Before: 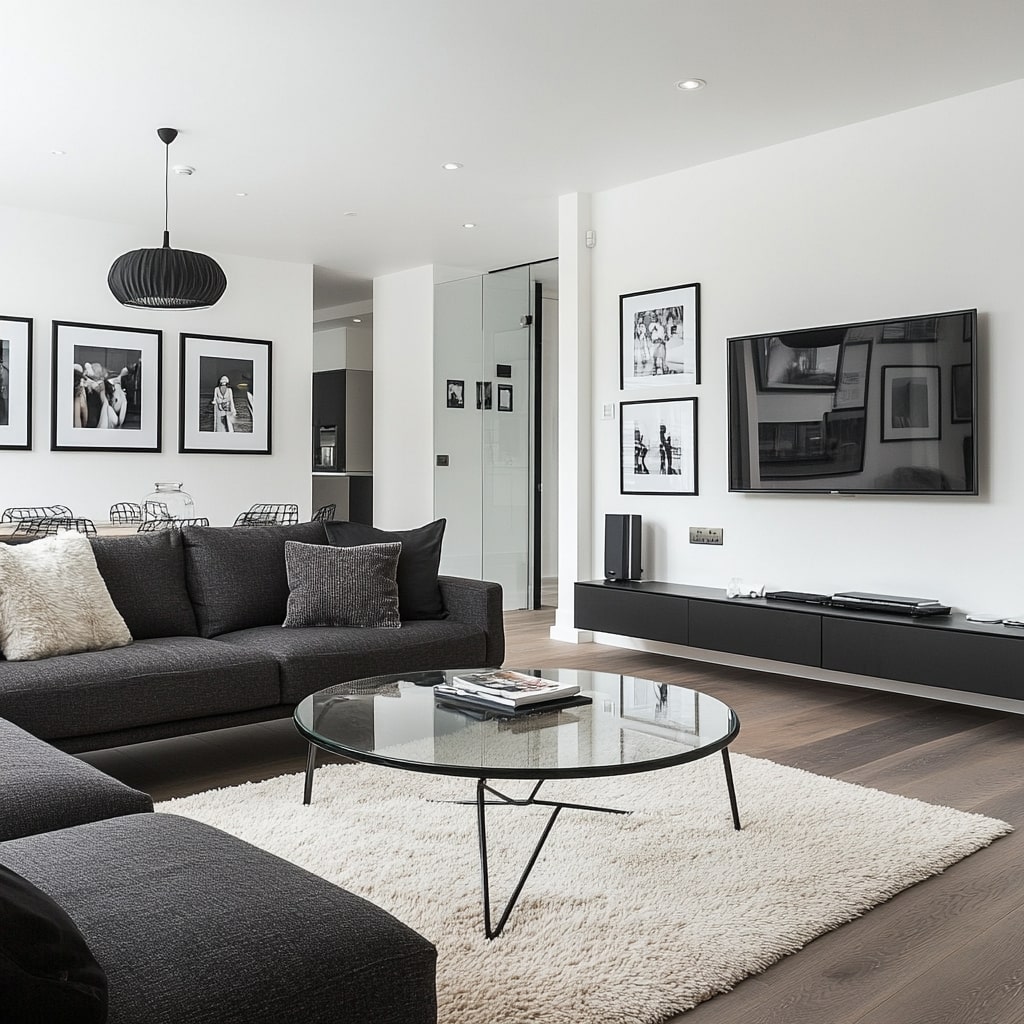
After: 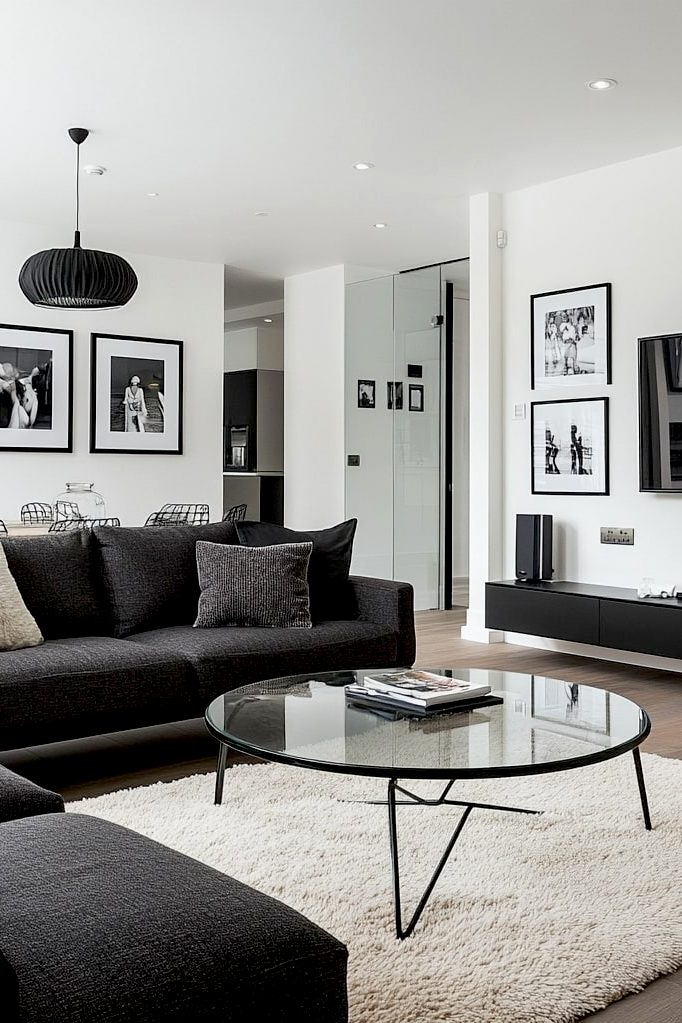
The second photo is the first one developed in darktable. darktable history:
exposure: black level correction 0.016, exposure -0.009 EV, compensate highlight preservation false
crop and rotate: left 8.786%, right 24.548%
white balance: emerald 1
